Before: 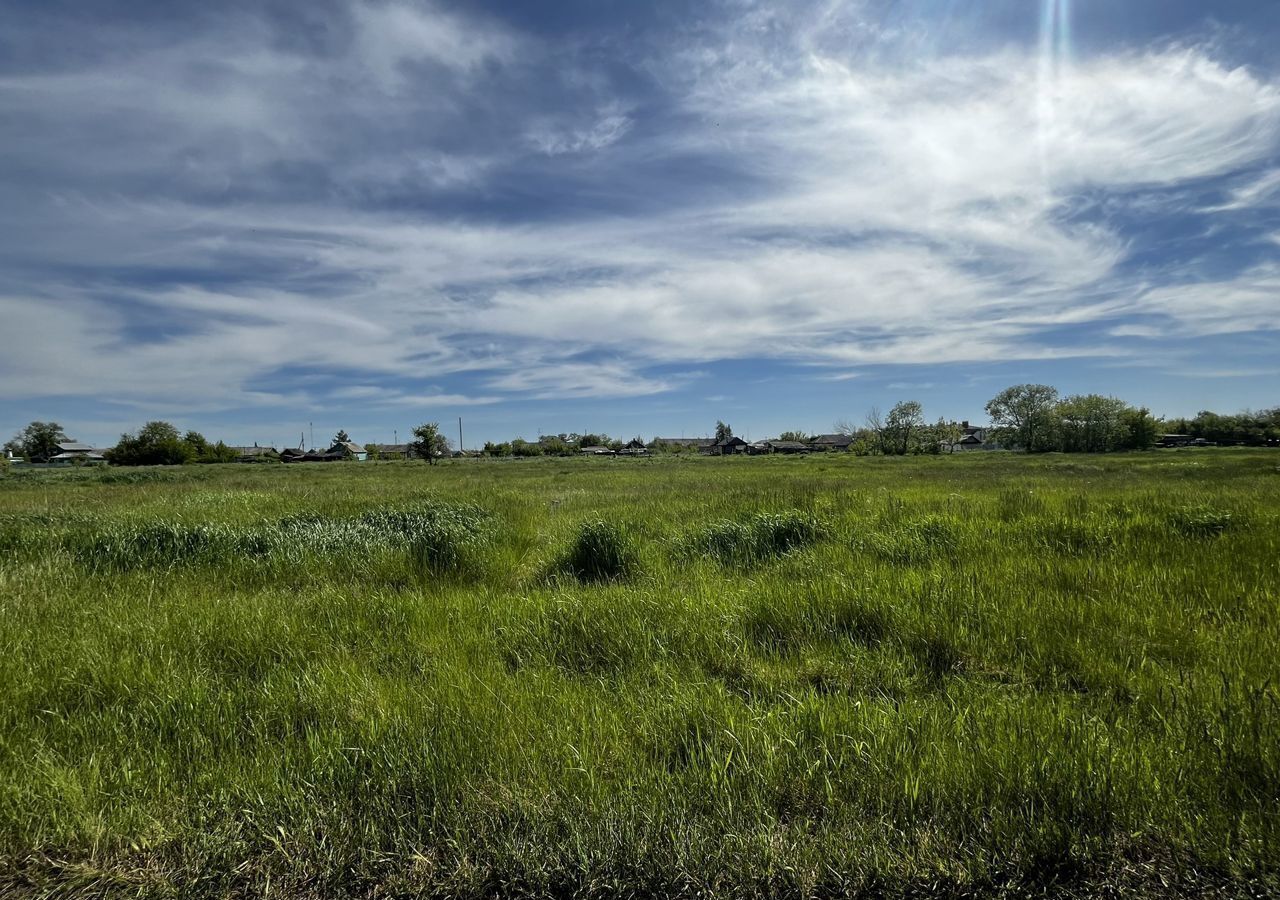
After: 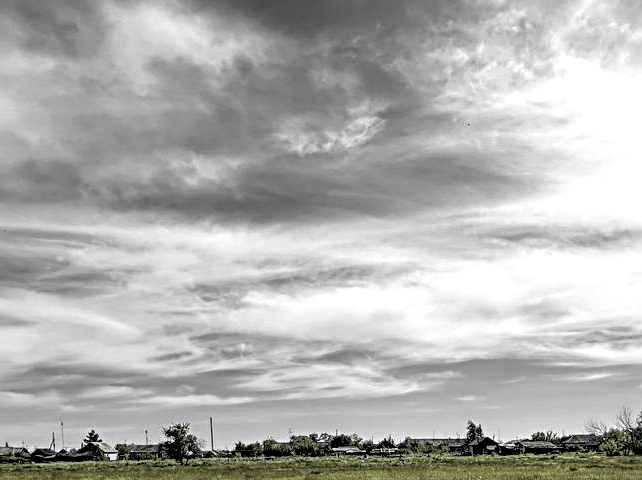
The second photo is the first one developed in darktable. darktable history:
color balance rgb: perceptual saturation grading › global saturation 19.521%, global vibrance 50.232%
crop: left 19.52%, right 30.293%, bottom 46.656%
exposure: exposure 0.6 EV, compensate highlight preservation false
sharpen: radius 3.993
color zones: curves: ch1 [(0, 0.831) (0.08, 0.771) (0.157, 0.268) (0.241, 0.207) (0.562, -0.005) (0.714, -0.013) (0.876, 0.01) (1, 0.831)]
filmic rgb: black relative exposure -6.34 EV, white relative exposure 2.8 EV, threshold 5.95 EV, target black luminance 0%, hardness 4.63, latitude 67.74%, contrast 1.284, shadows ↔ highlights balance -3.5%, add noise in highlights 0.001, preserve chrominance no, color science v3 (2019), use custom middle-gray values true, iterations of high-quality reconstruction 0, contrast in highlights soft, enable highlight reconstruction true
local contrast: detail 130%
